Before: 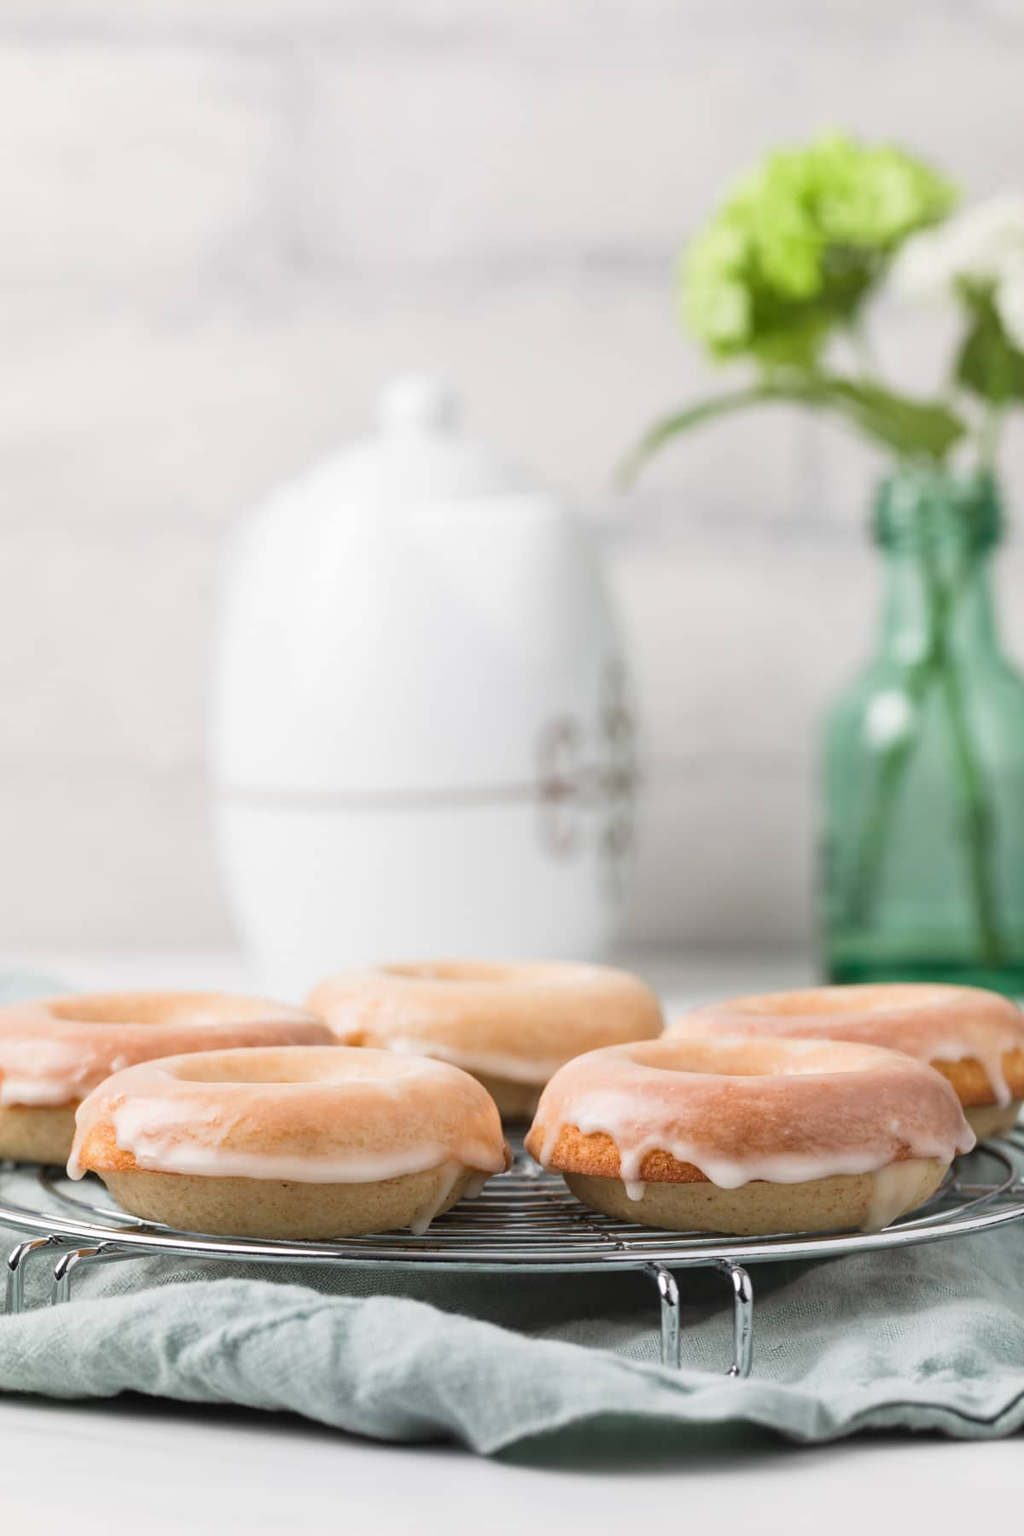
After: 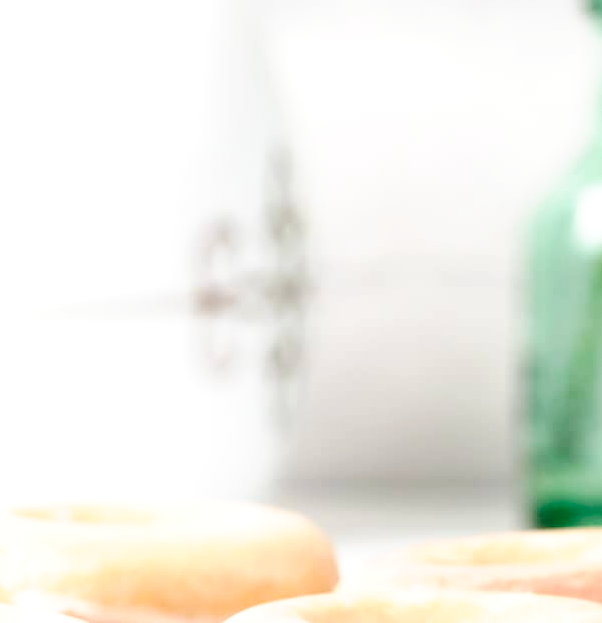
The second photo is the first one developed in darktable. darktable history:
tone curve: curves: ch0 [(0, 0) (0.003, 0.003) (0.011, 0.005) (0.025, 0.008) (0.044, 0.012) (0.069, 0.02) (0.1, 0.031) (0.136, 0.047) (0.177, 0.088) (0.224, 0.141) (0.277, 0.222) (0.335, 0.32) (0.399, 0.422) (0.468, 0.523) (0.543, 0.621) (0.623, 0.715) (0.709, 0.796) (0.801, 0.88) (0.898, 0.962) (1, 1)], preserve colors none
exposure: black level correction -0.002, exposure 0.54 EV, compensate highlight preservation false
crop: left 36.607%, top 34.735%, right 13.146%, bottom 30.611%
